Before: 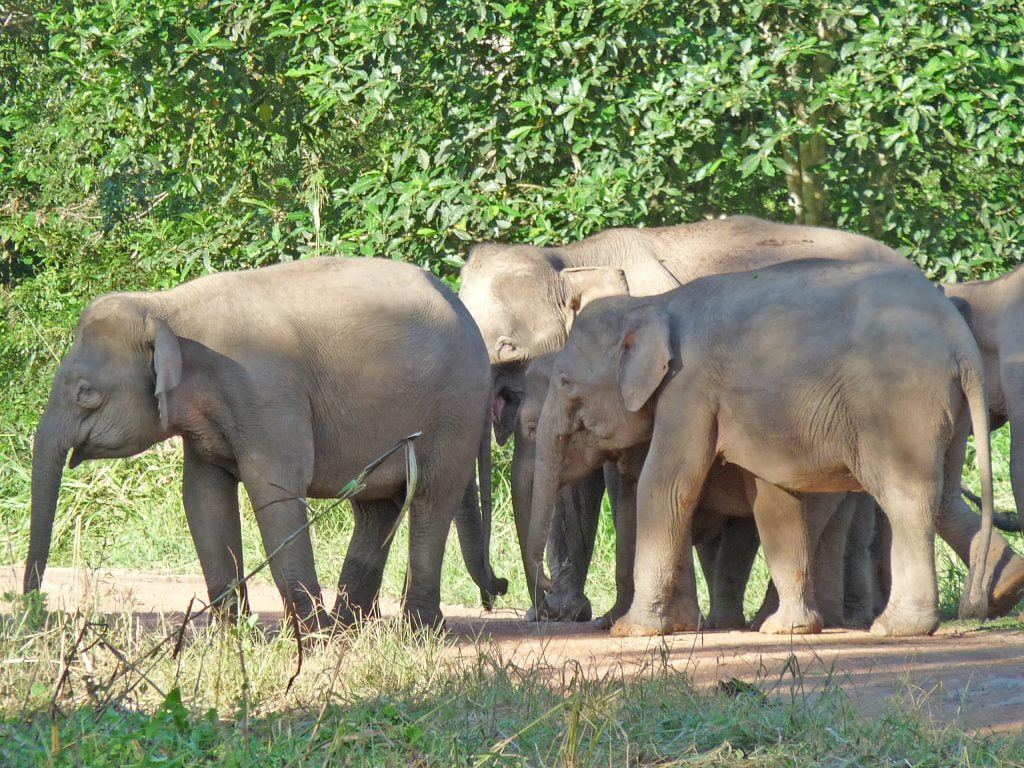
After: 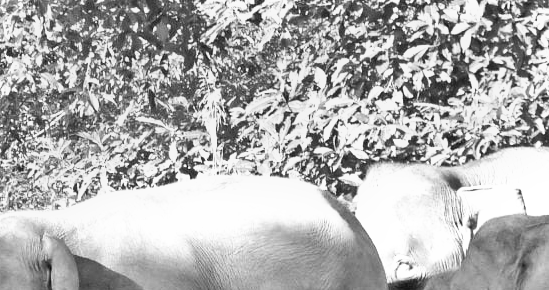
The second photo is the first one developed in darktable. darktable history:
shadows and highlights: shadows 32.83, highlights -47.7, soften with gaussian
crop: left 10.121%, top 10.631%, right 36.218%, bottom 51.526%
monochrome: size 1
exposure: black level correction 0.001, exposure 0.955 EV, compensate exposure bias true, compensate highlight preservation false
filmic rgb: black relative exposure -6.3 EV, white relative exposure 2.8 EV, threshold 3 EV, target black luminance 0%, hardness 4.6, latitude 67.35%, contrast 1.292, shadows ↔ highlights balance -3.5%, preserve chrominance no, color science v4 (2020), contrast in shadows soft, enable highlight reconstruction true
